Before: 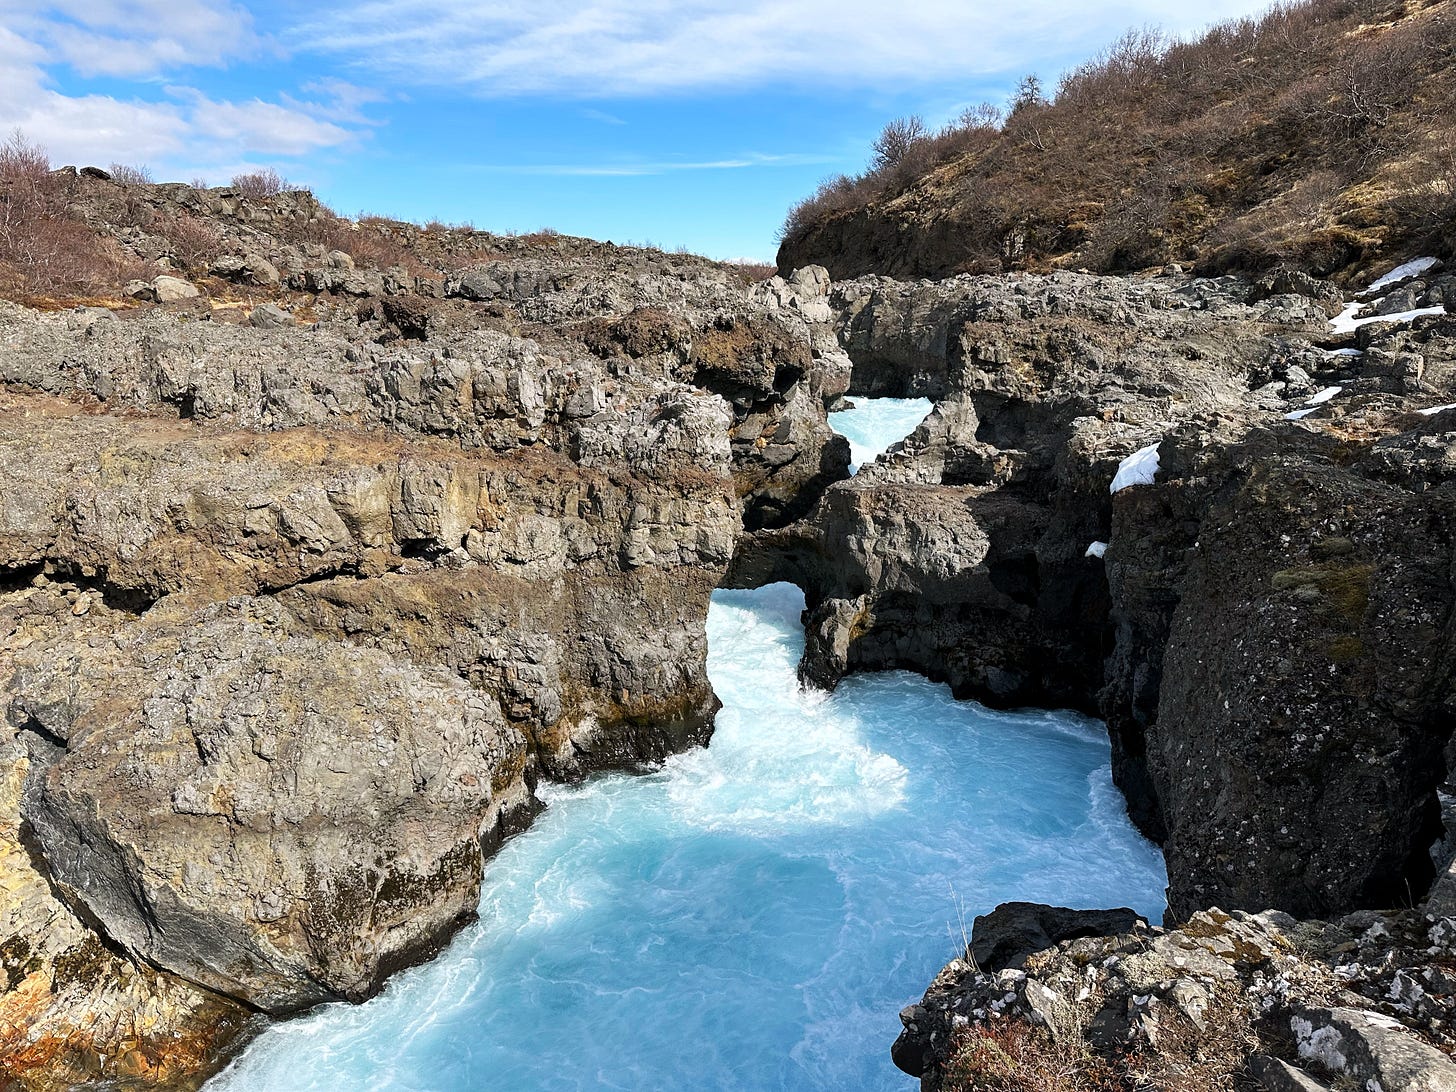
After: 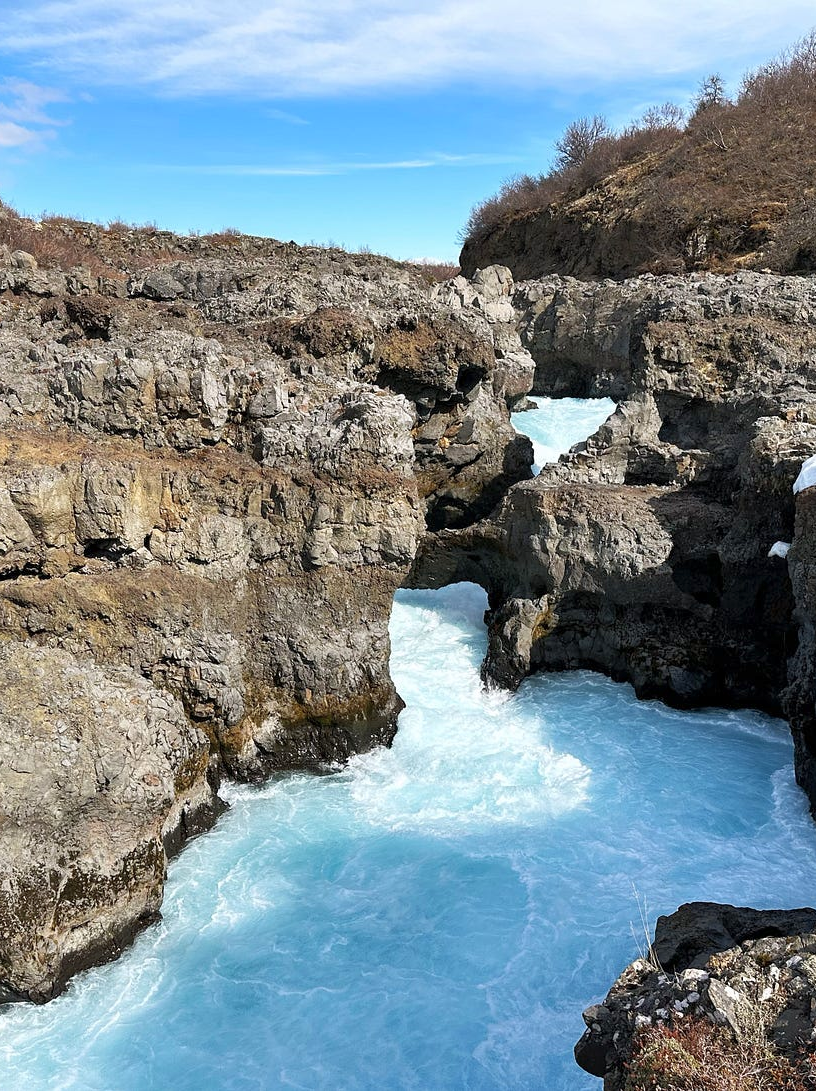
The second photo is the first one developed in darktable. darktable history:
shadows and highlights: shadows 43.29, highlights 8.25
crop: left 21.803%, right 22.152%, bottom 0.015%
